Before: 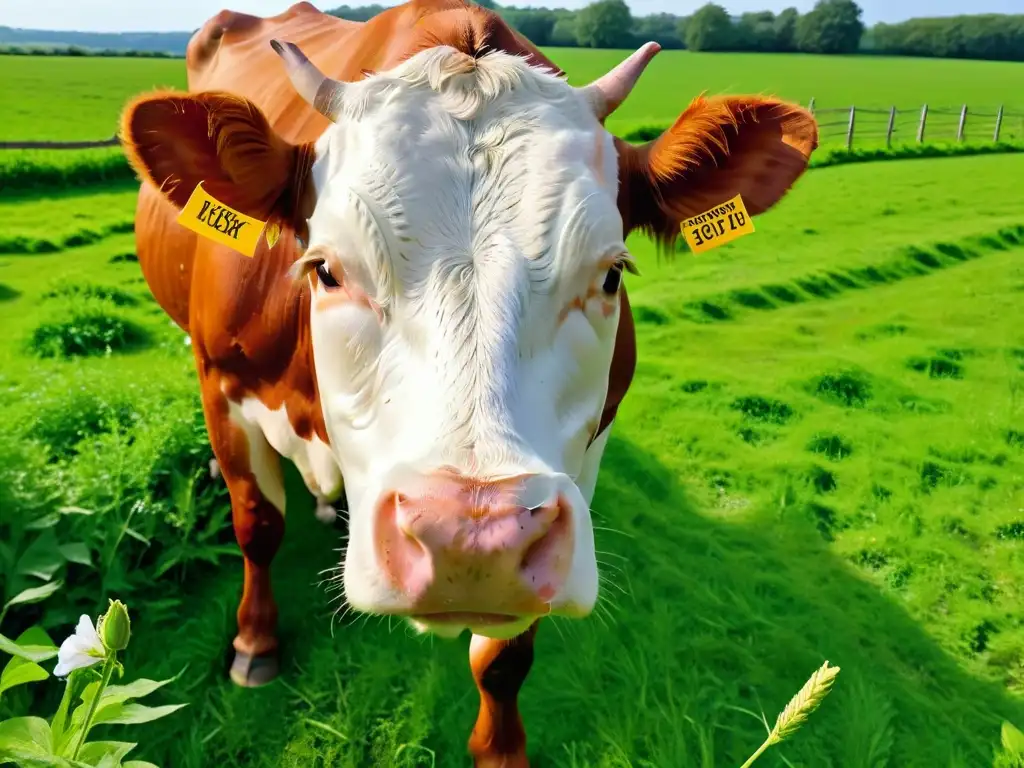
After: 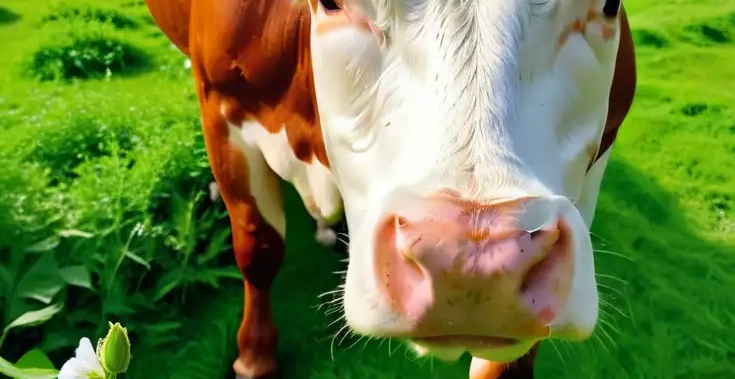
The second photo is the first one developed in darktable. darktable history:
crop: top 36.082%, right 28.184%, bottom 14.522%
